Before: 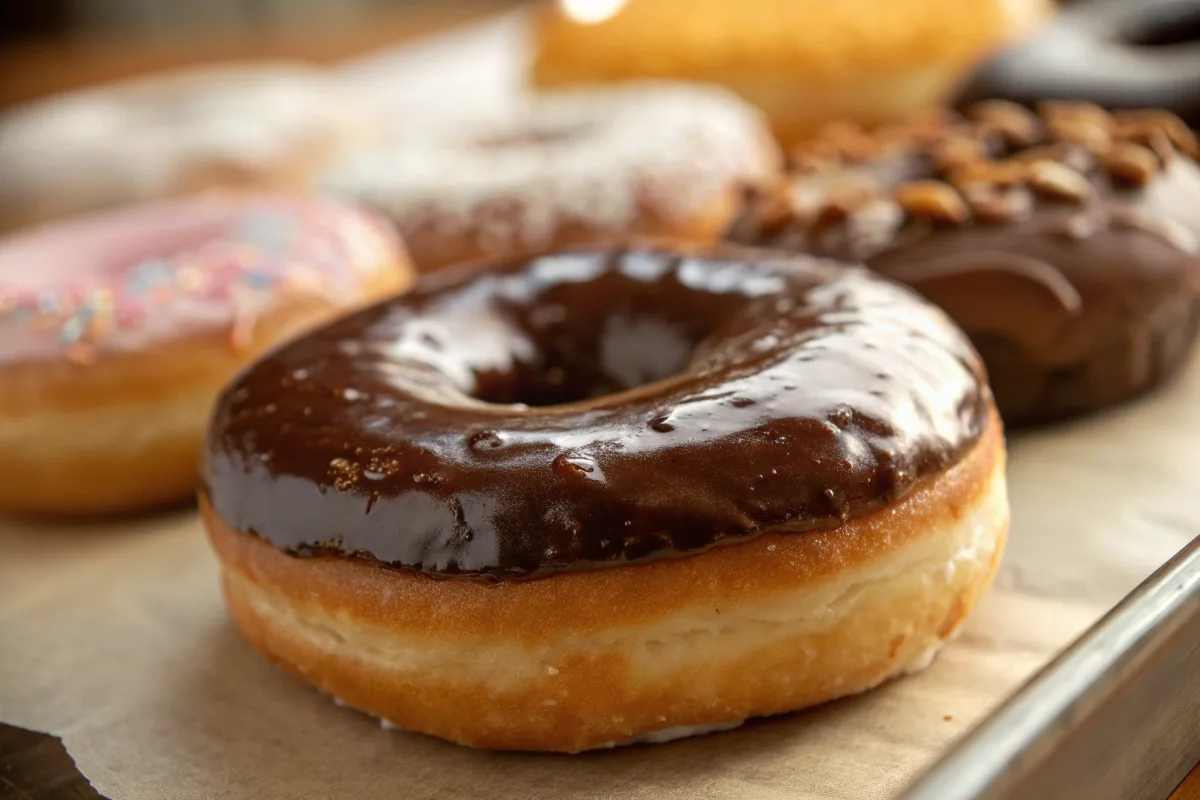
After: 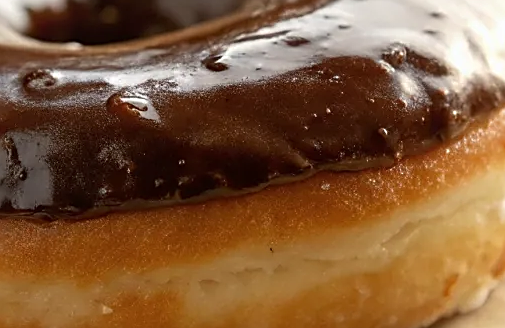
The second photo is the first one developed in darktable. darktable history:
sharpen: on, module defaults
local contrast: mode bilateral grid, contrast 15, coarseness 36, detail 105%, midtone range 0.2
crop: left 37.221%, top 45.169%, right 20.63%, bottom 13.777%
tone equalizer: on, module defaults
